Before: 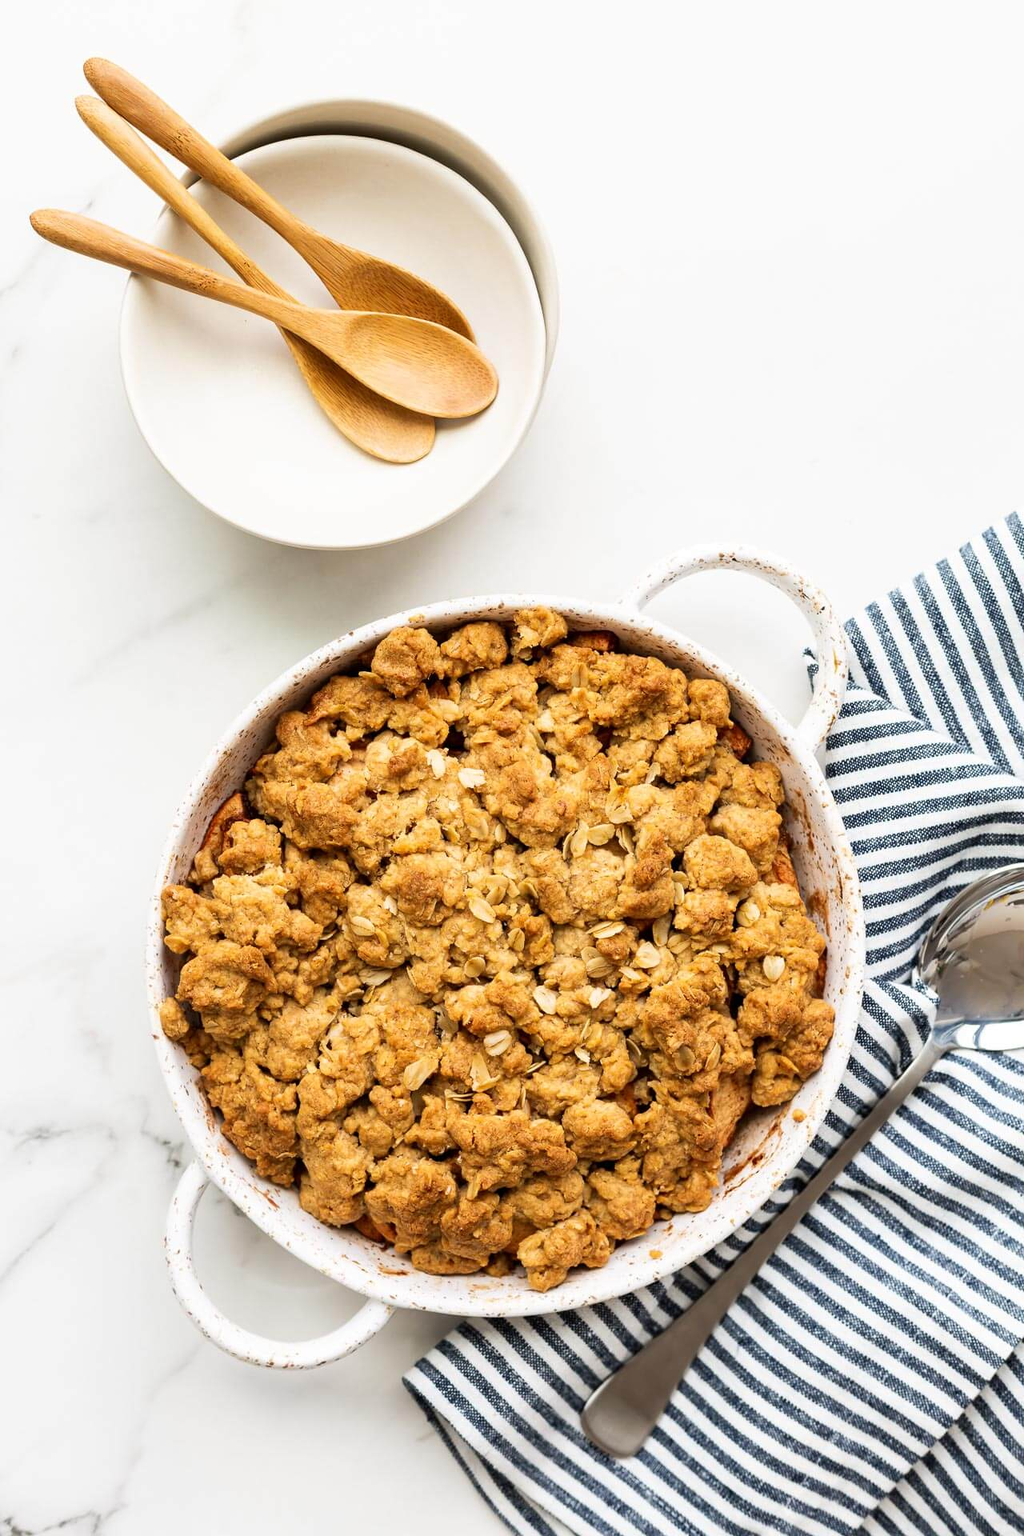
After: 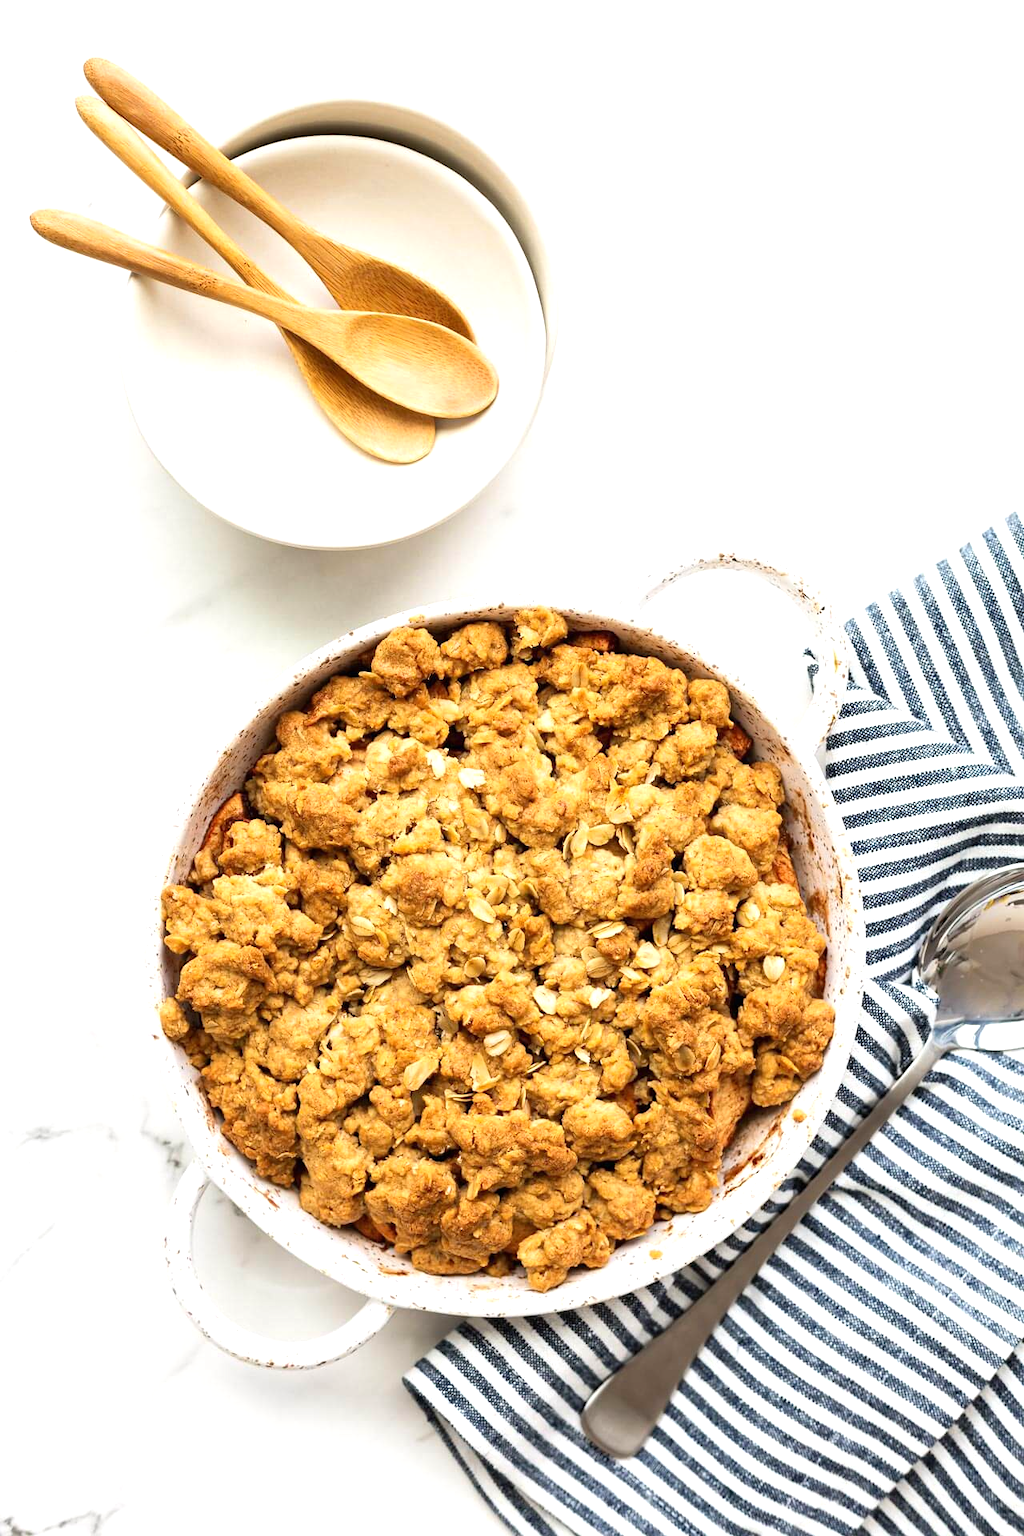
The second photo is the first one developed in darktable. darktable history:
exposure: black level correction 0, exposure 0.399 EV, compensate exposure bias true, compensate highlight preservation false
